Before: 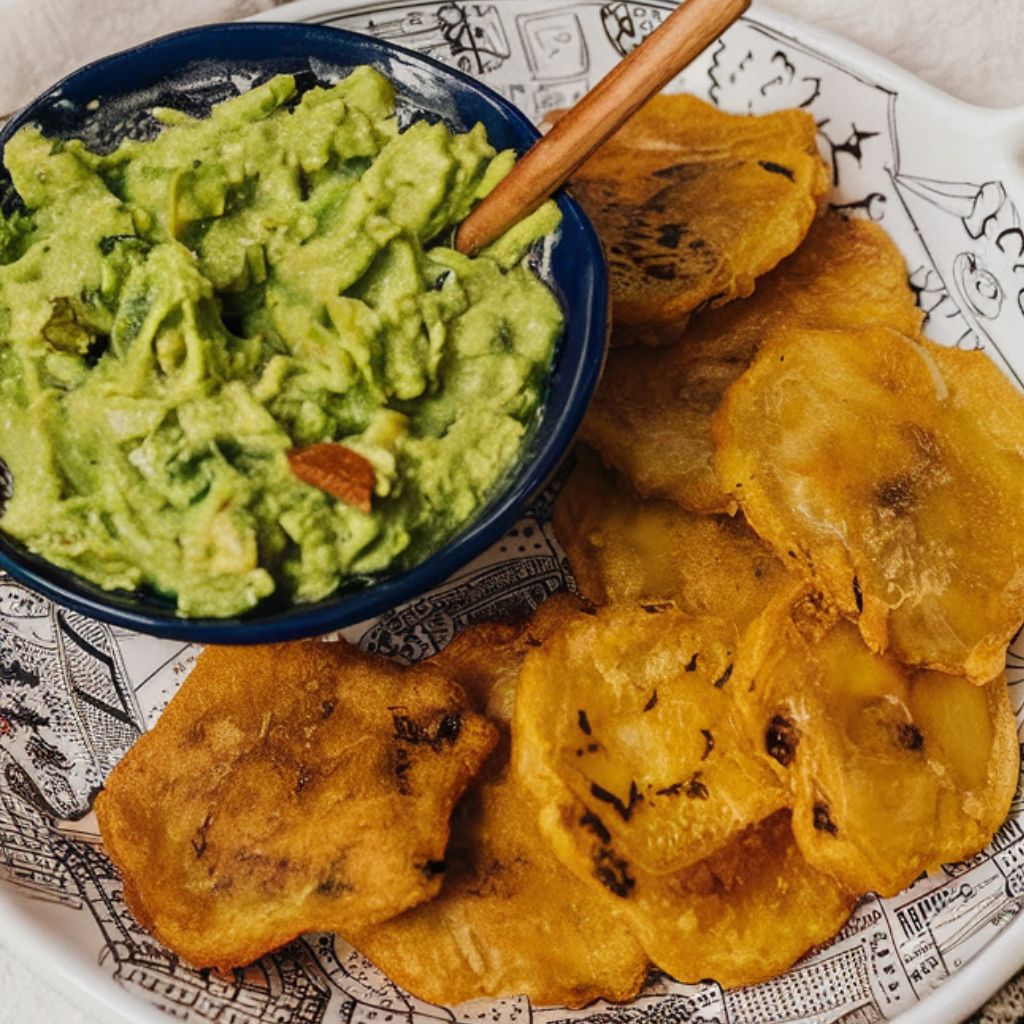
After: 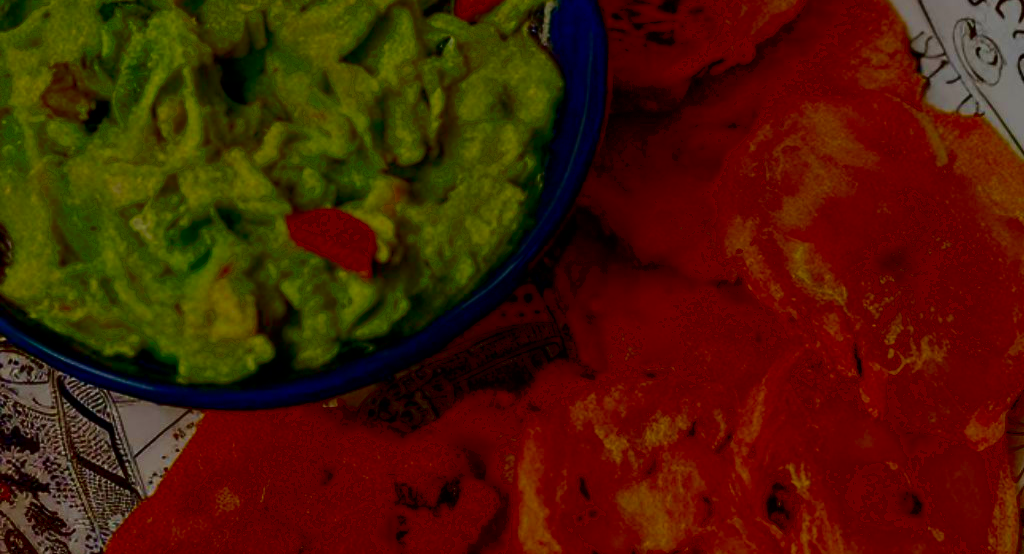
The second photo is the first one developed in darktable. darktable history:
shadows and highlights: shadows 8.63, white point adjustment 1.01, highlights -40.36
crop and rotate: top 22.924%, bottom 22.893%
contrast brightness saturation: brightness -0.997, saturation 0.989
velvia: strength 45.33%
filmic rgb: black relative exposure -7.65 EV, white relative exposure 4.56 EV, hardness 3.61, iterations of high-quality reconstruction 0
